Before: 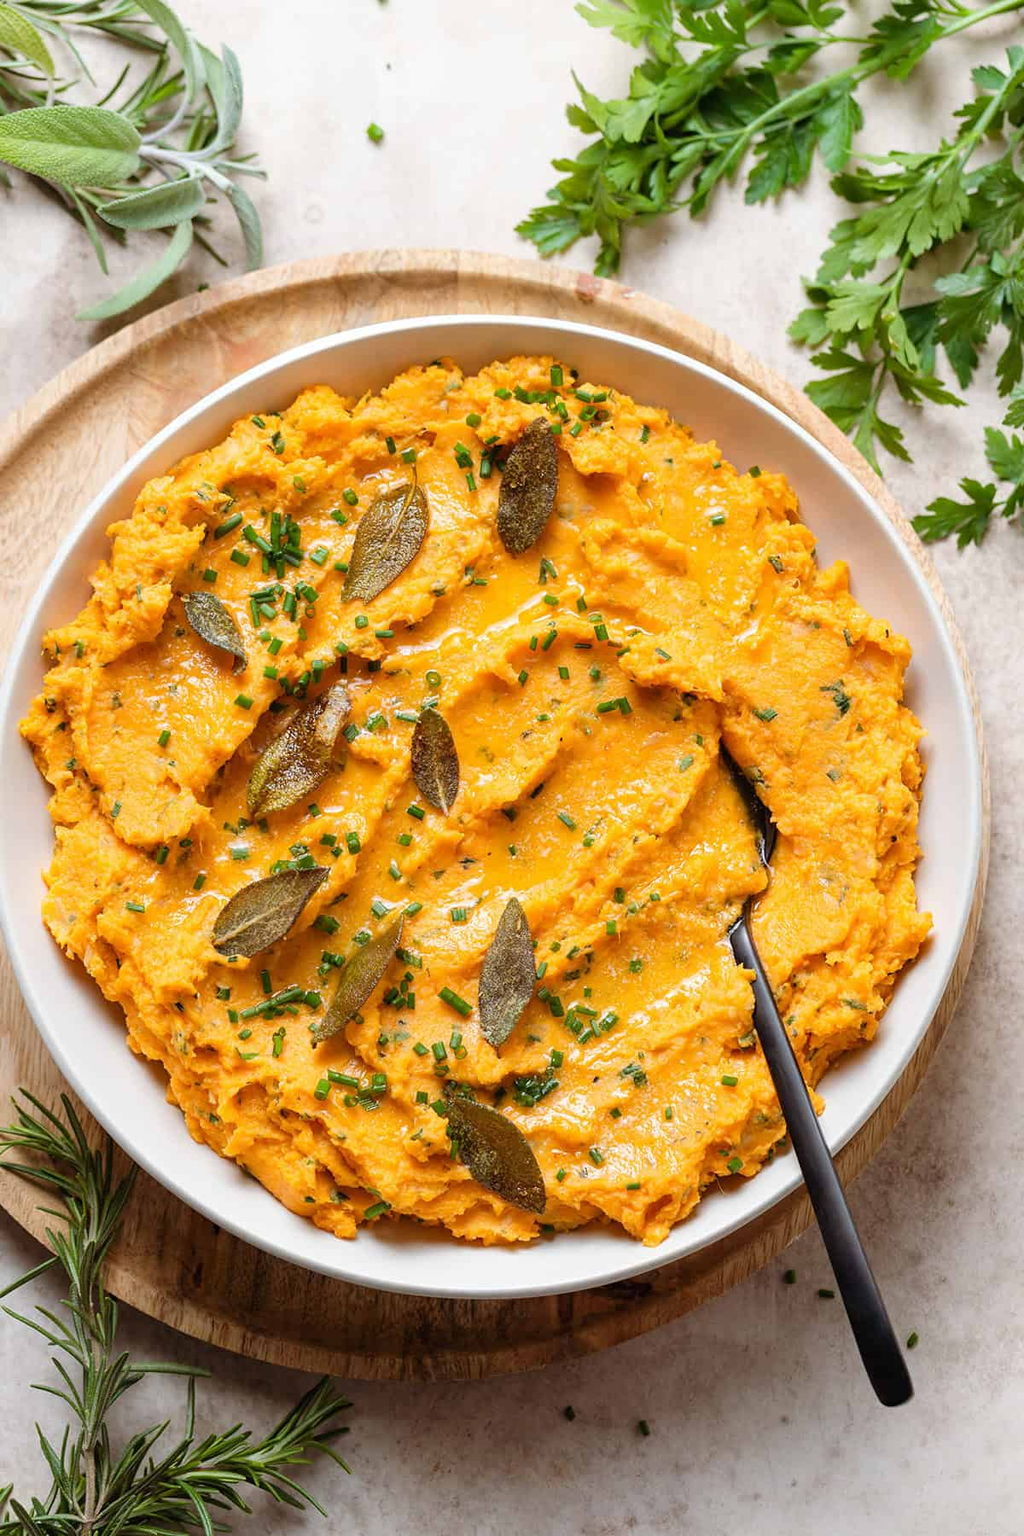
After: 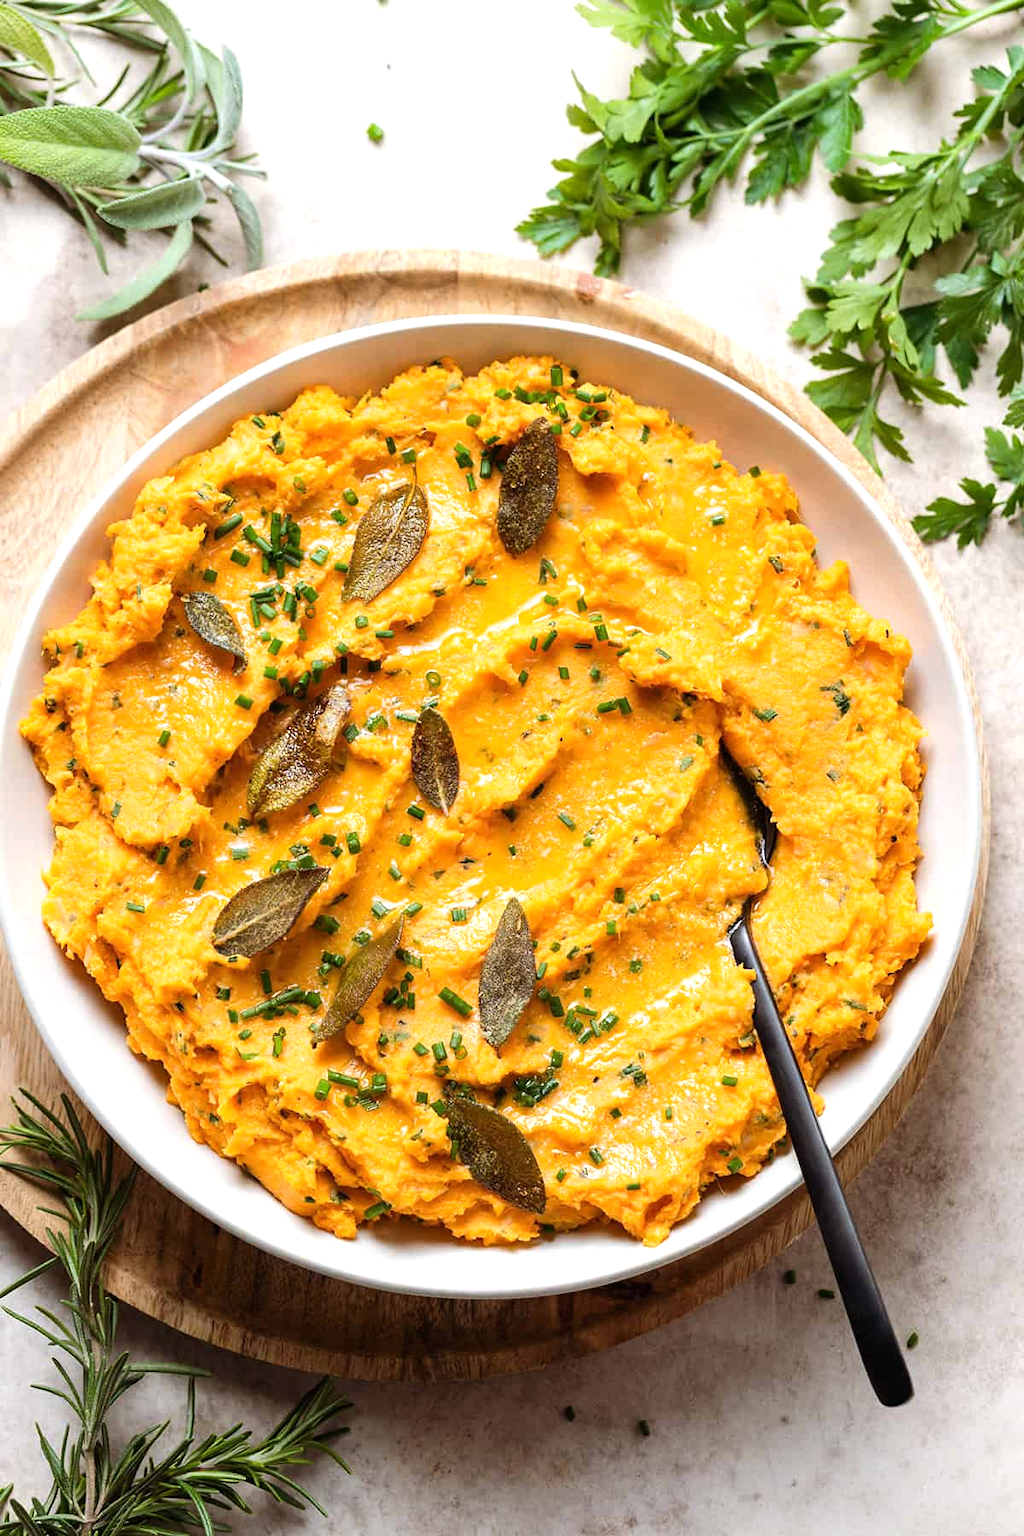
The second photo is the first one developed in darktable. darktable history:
tone equalizer: -8 EV -0.419 EV, -7 EV -0.374 EV, -6 EV -0.33 EV, -5 EV -0.183 EV, -3 EV 0.253 EV, -2 EV 0.339 EV, -1 EV 0.373 EV, +0 EV 0.401 EV, edges refinement/feathering 500, mask exposure compensation -1.57 EV, preserve details no
